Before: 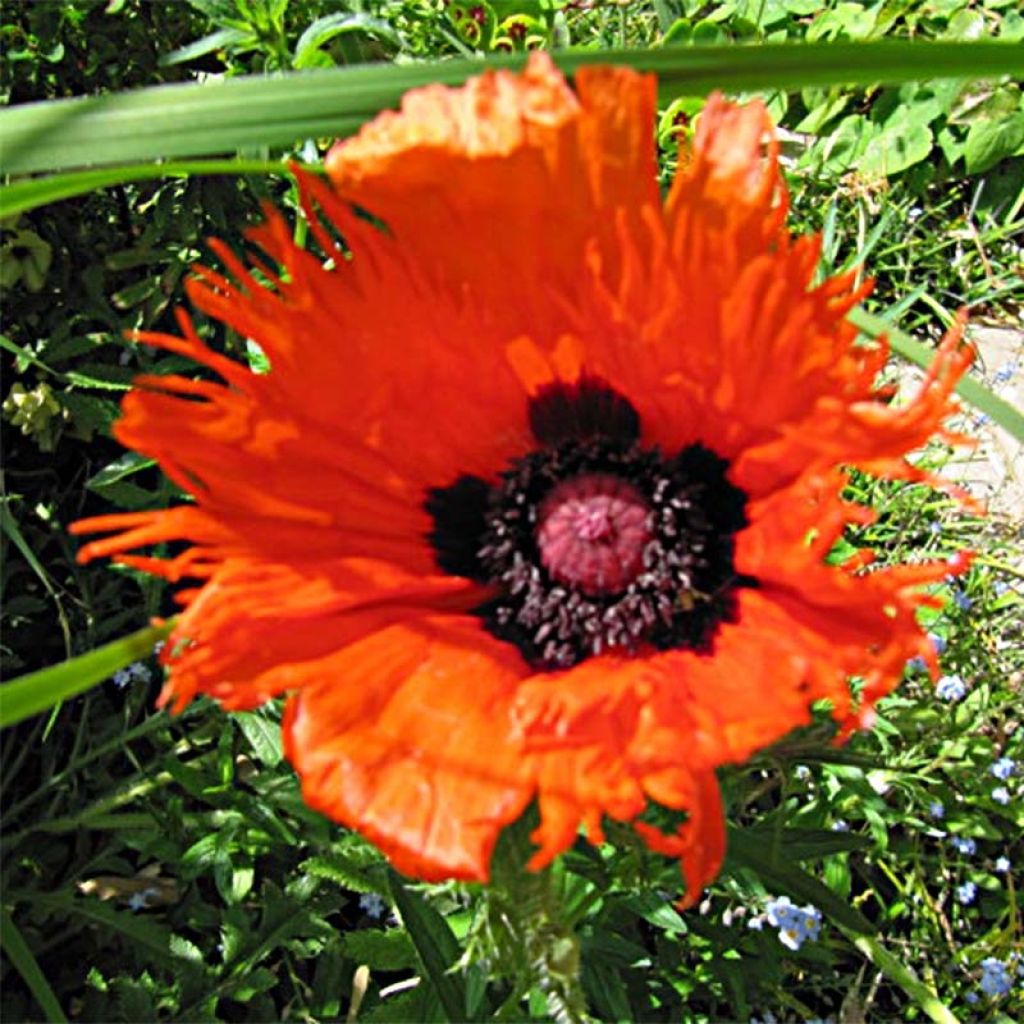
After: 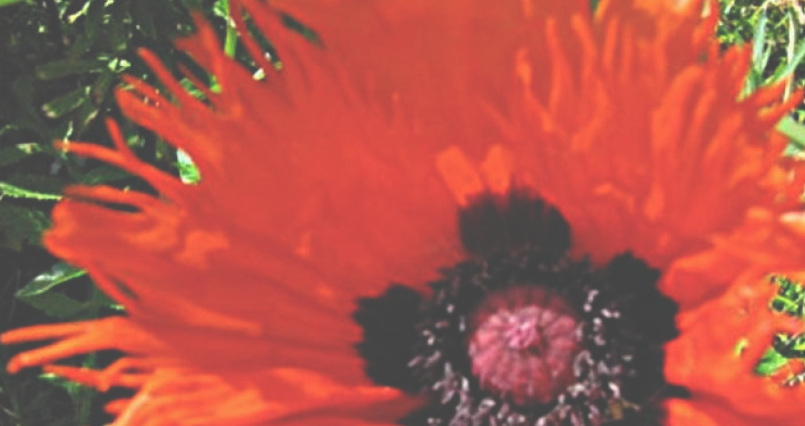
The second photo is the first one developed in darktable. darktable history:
crop: left 6.93%, top 18.629%, right 14.392%, bottom 39.725%
exposure: black level correction -0.063, exposure -0.049 EV, compensate exposure bias true, compensate highlight preservation false
